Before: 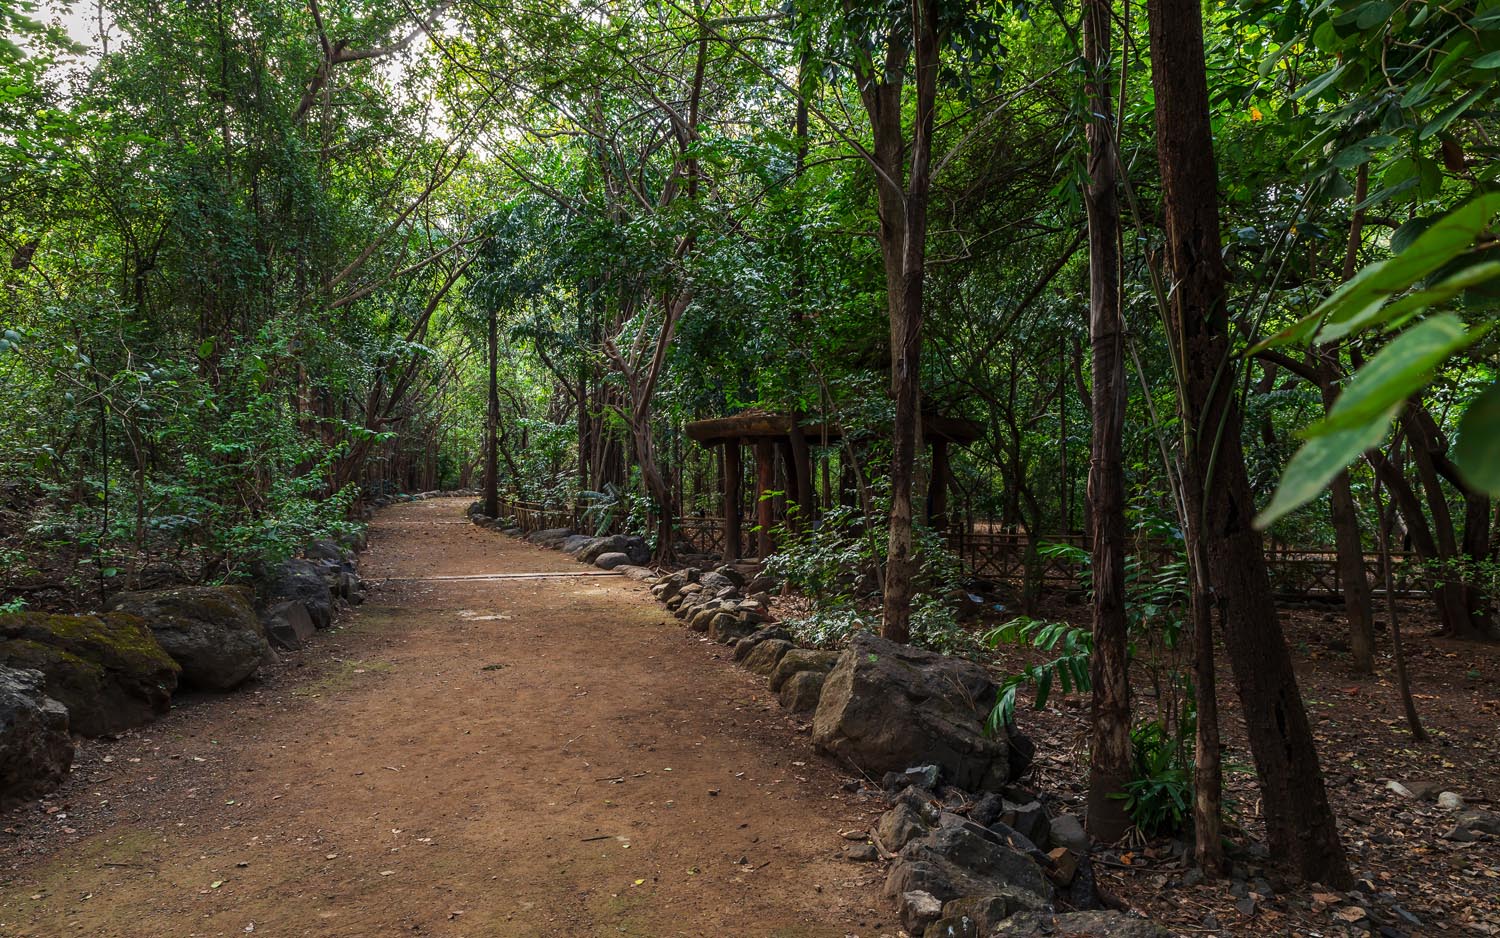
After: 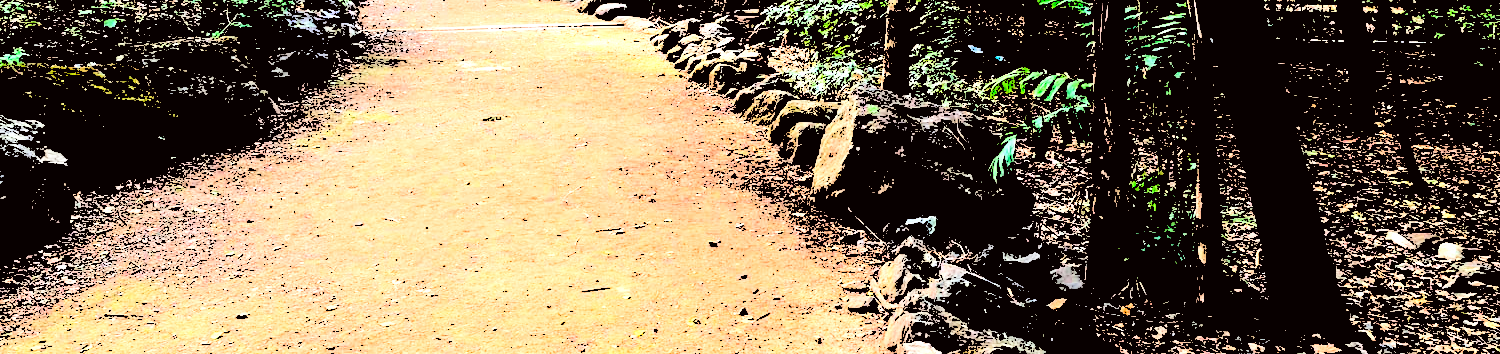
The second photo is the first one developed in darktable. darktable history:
color correction: highlights a* -2.97, highlights b* -2.57, shadows a* 2.05, shadows b* 3.03
levels: levels [0.246, 0.256, 0.506]
crop and rotate: top 58.593%, bottom 3.597%
